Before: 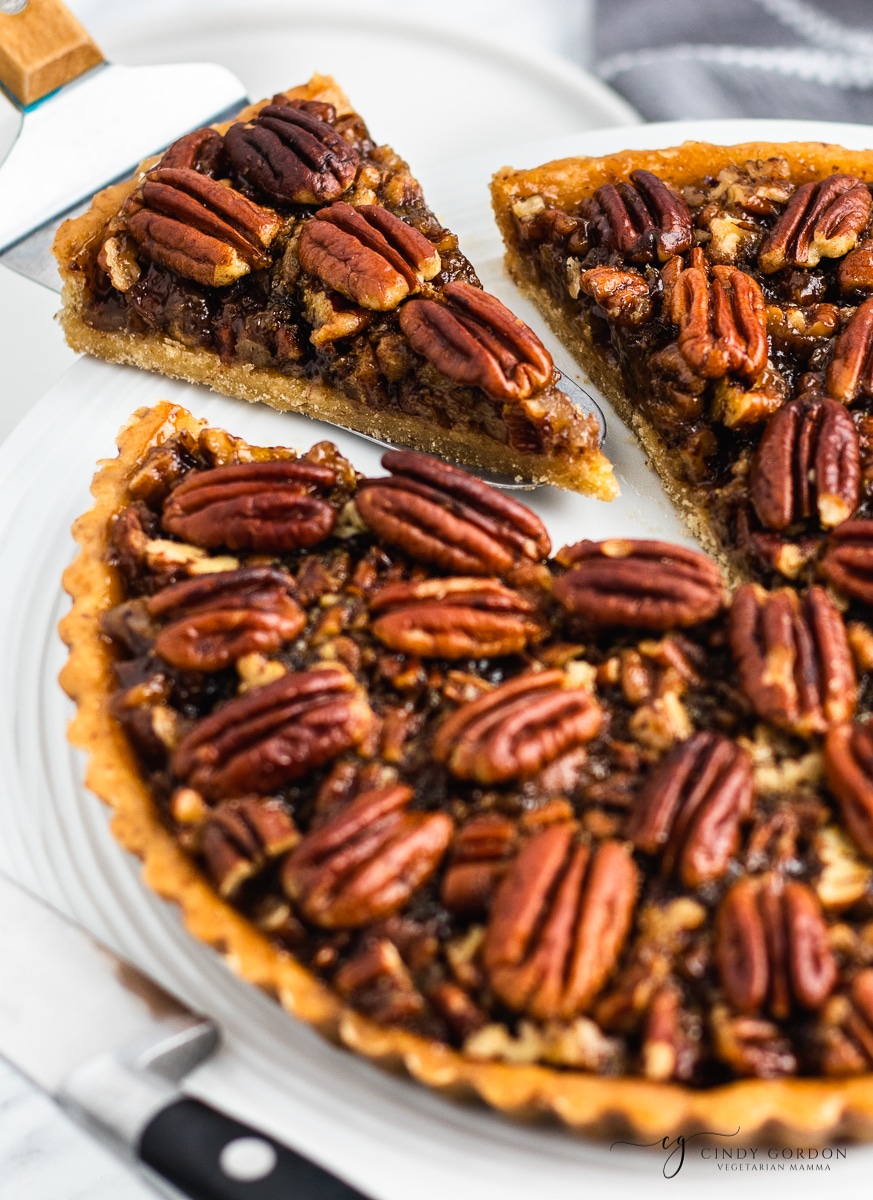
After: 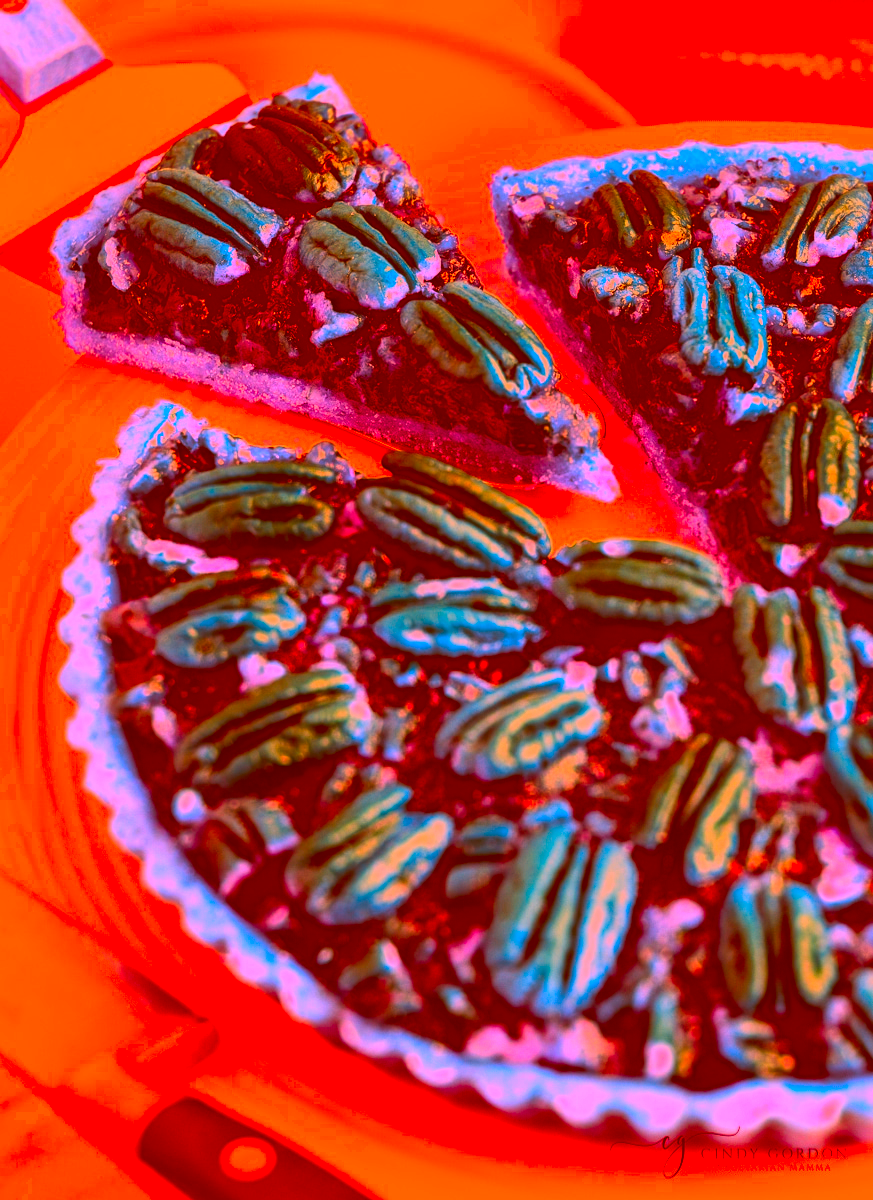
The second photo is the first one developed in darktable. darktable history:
color correction: highlights a* -39.03, highlights b* -39.84, shadows a* -39.66, shadows b* -39.33, saturation -2.95
